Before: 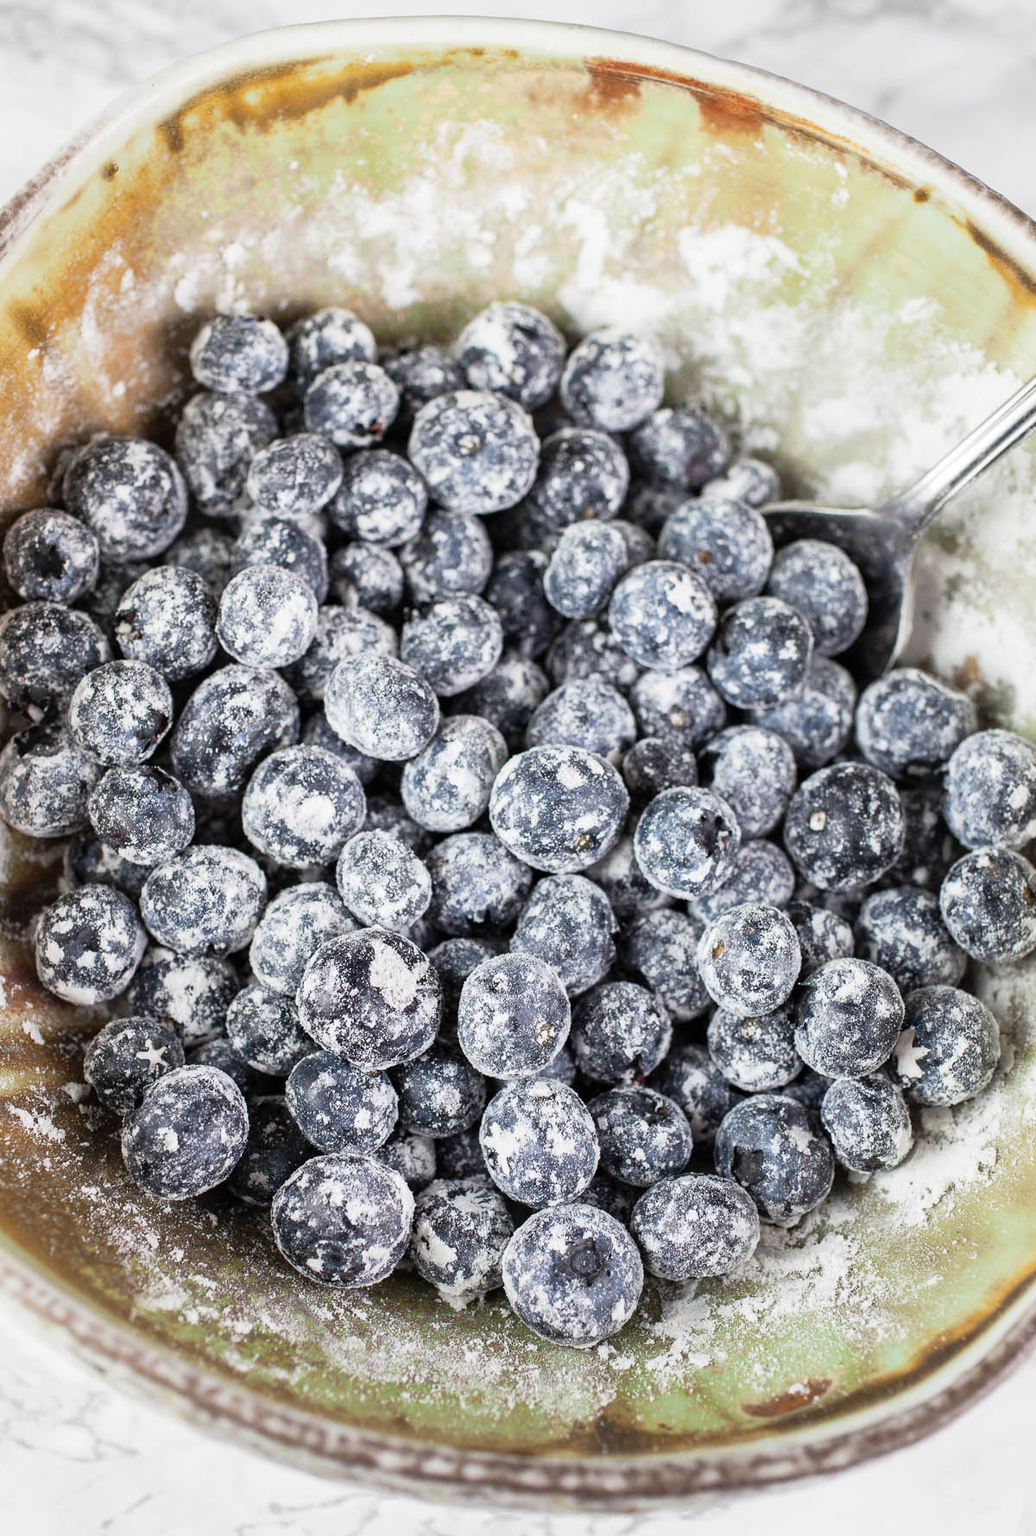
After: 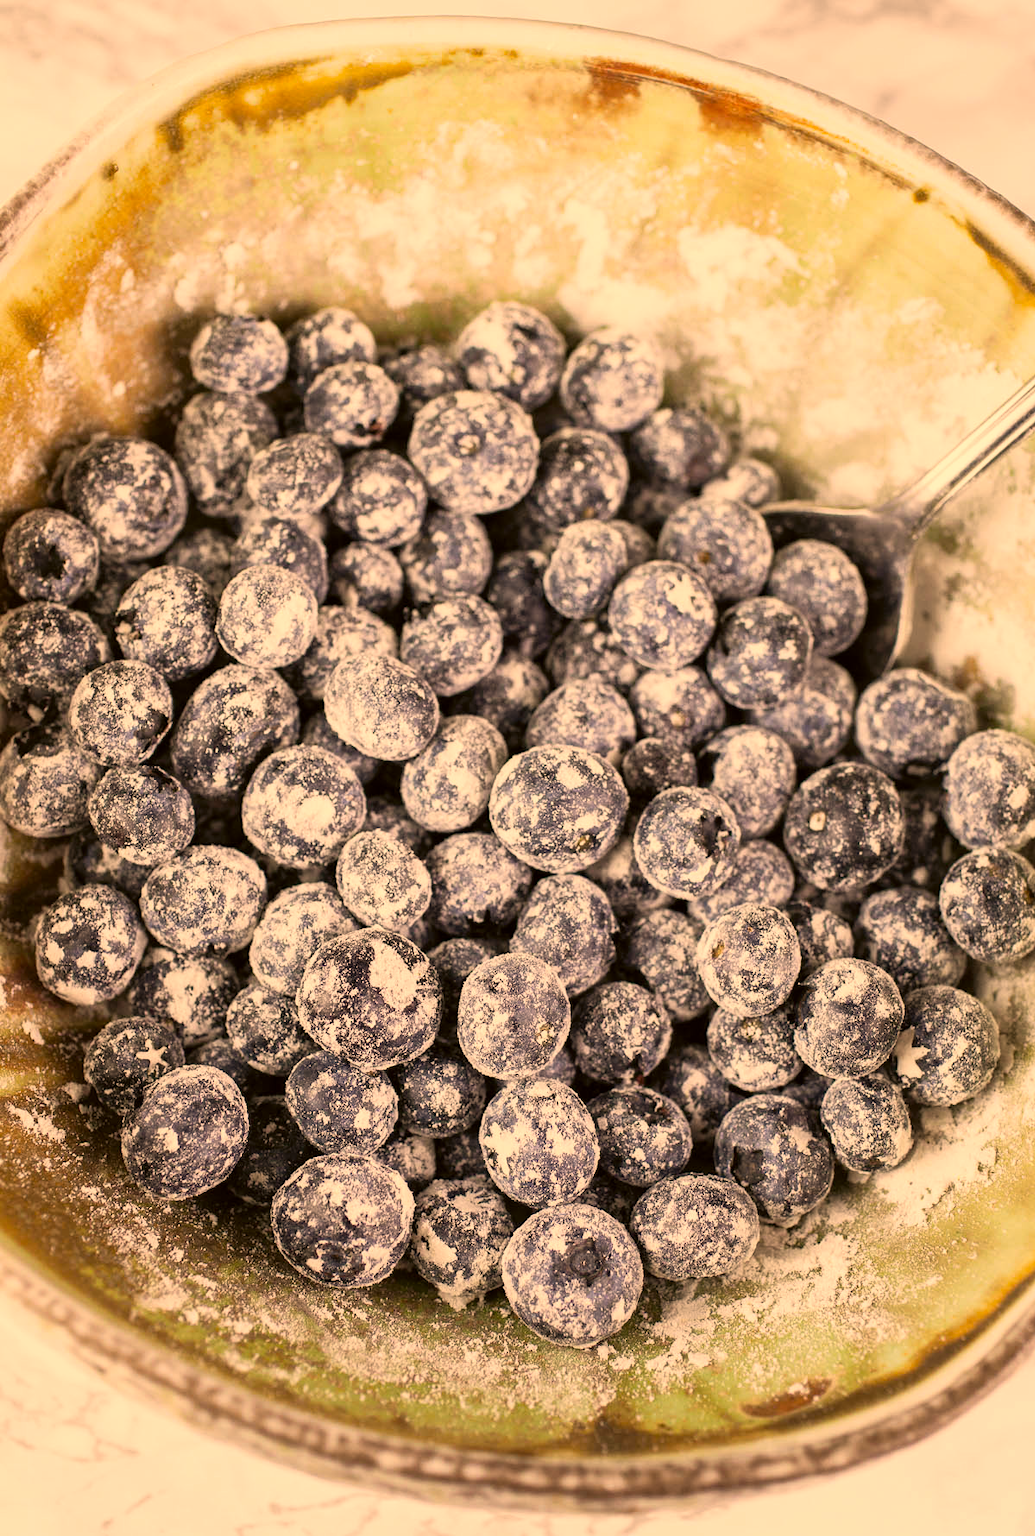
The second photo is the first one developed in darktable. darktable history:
color correction: highlights a* 18.12, highlights b* 34.76, shadows a* 1.37, shadows b* 6.65, saturation 1.01
